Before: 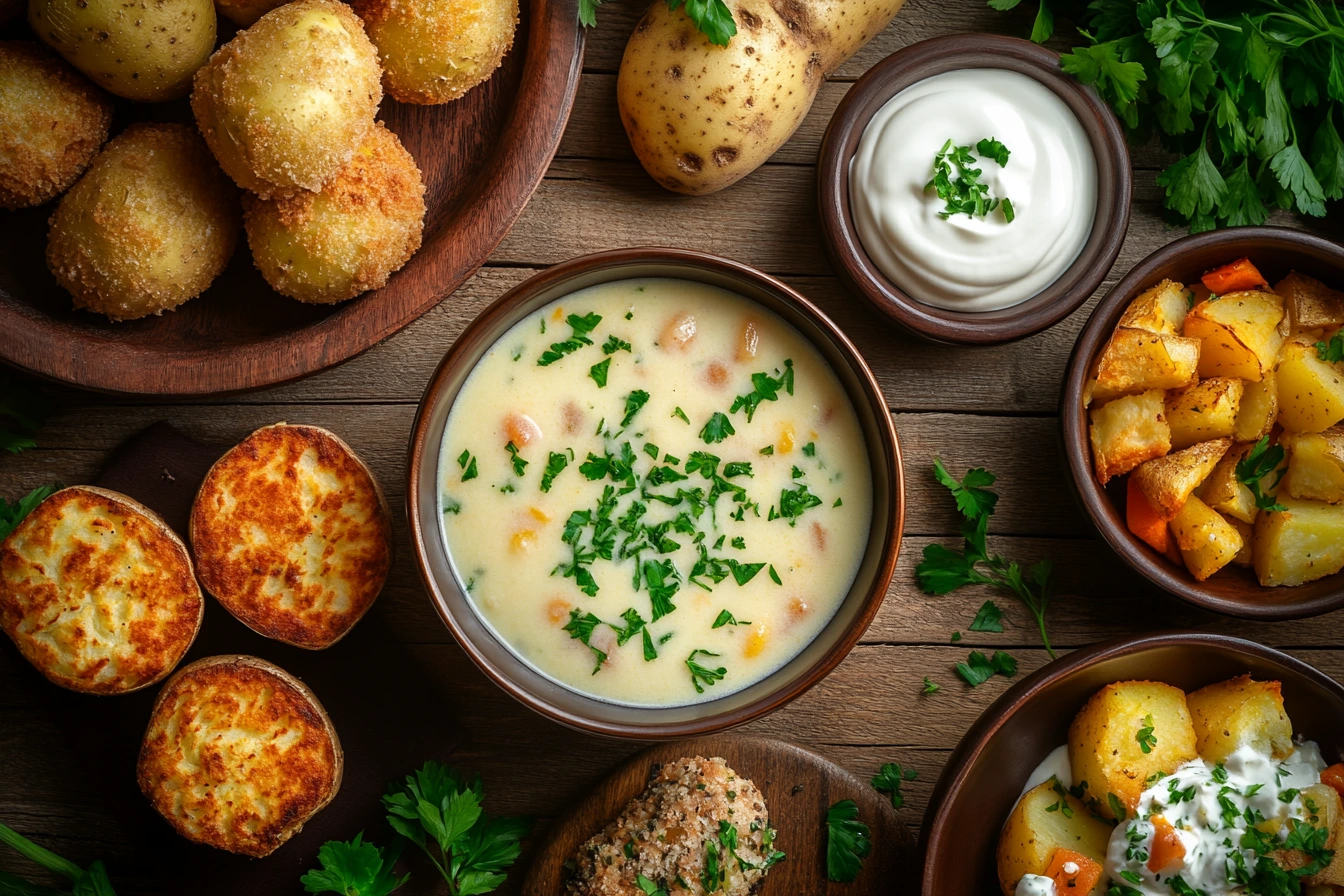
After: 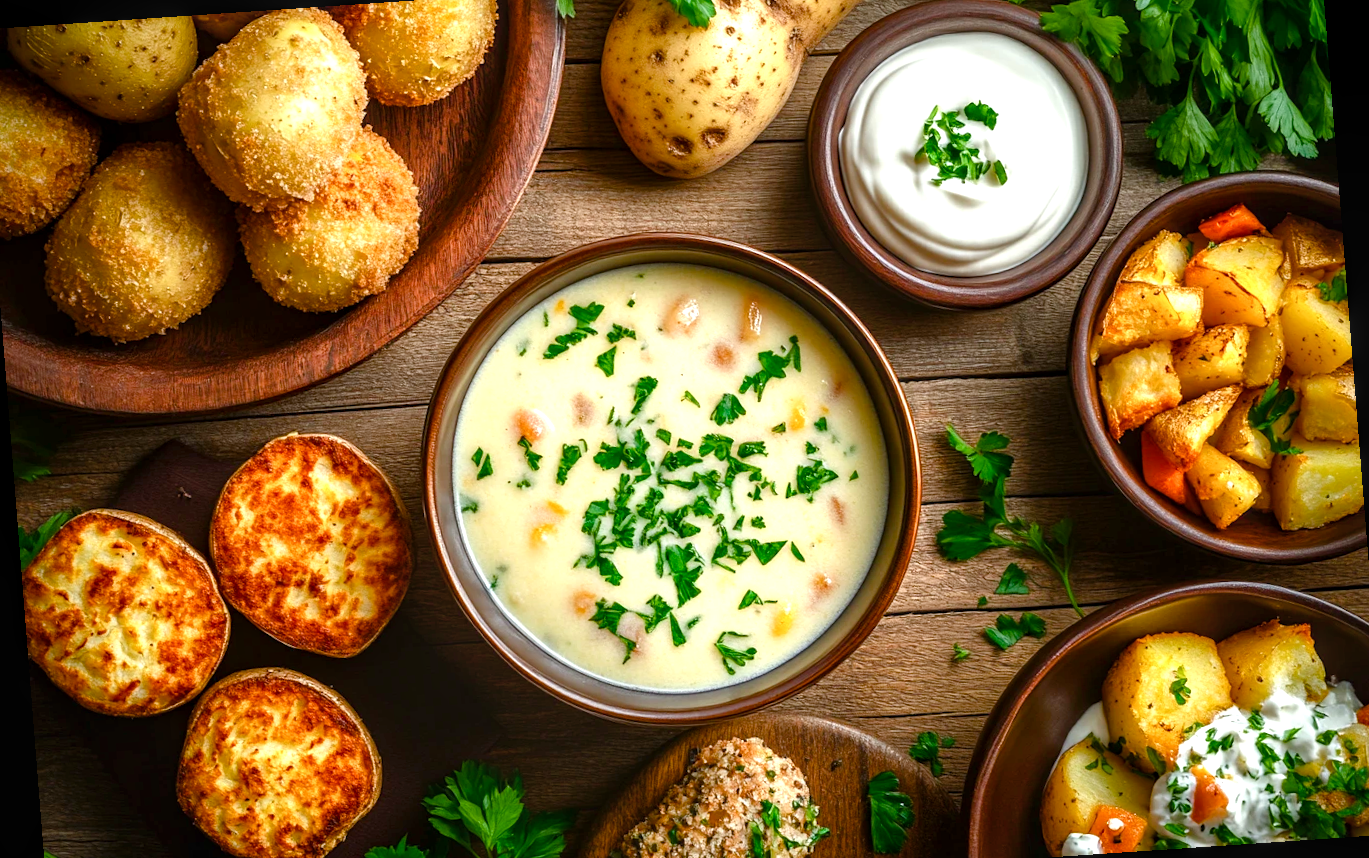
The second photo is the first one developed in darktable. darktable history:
exposure: black level correction 0, exposure 0.7 EV, compensate exposure bias true, compensate highlight preservation false
color balance rgb: perceptual saturation grading › global saturation 20%, perceptual saturation grading › highlights -25%, perceptual saturation grading › shadows 50%
crop: left 1.507%, top 6.147%, right 1.379%, bottom 6.637%
rotate and perspective: rotation -4.2°, shear 0.006, automatic cropping off
local contrast: on, module defaults
